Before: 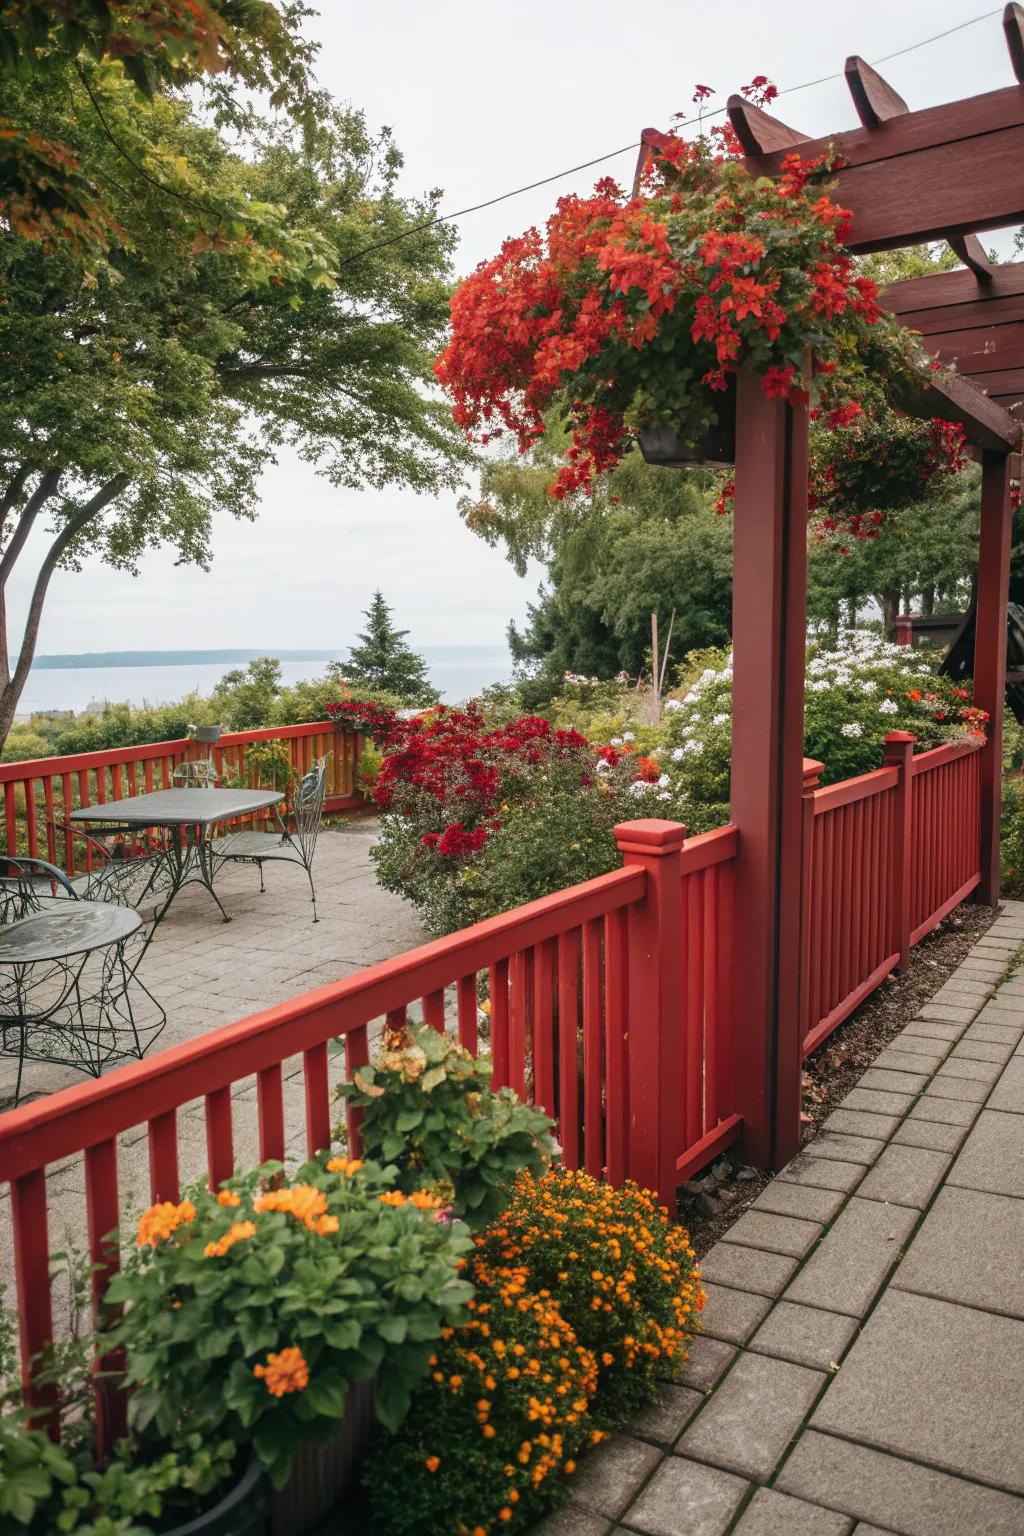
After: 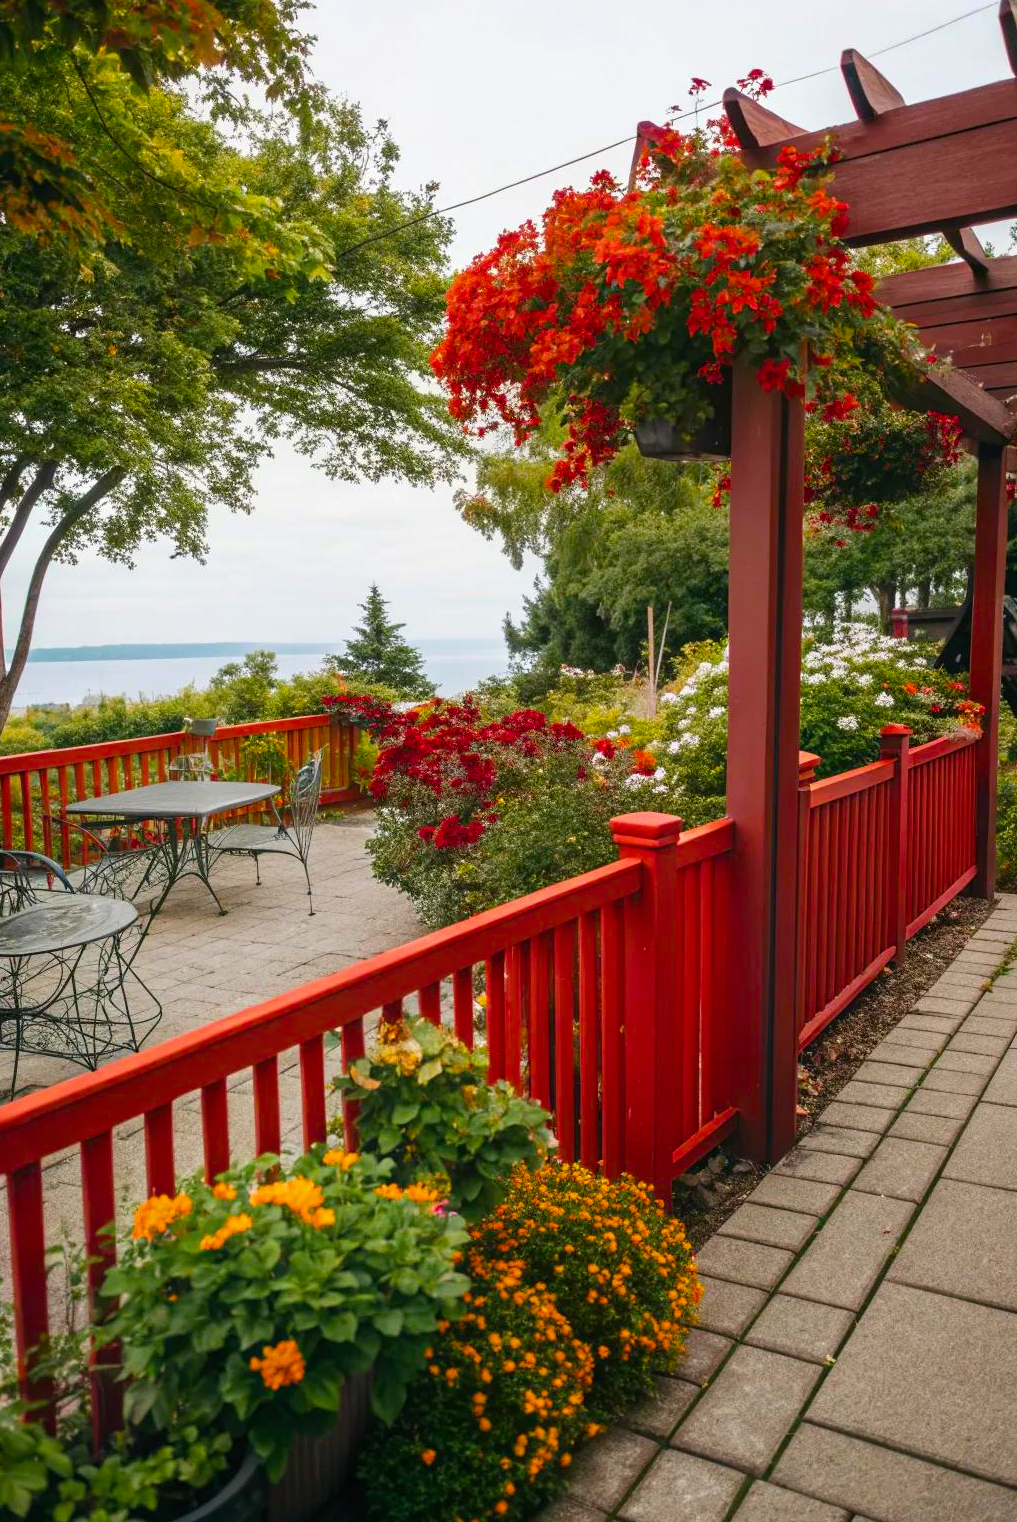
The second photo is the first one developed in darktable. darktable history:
color balance rgb: linear chroma grading › global chroma 15%, perceptual saturation grading › global saturation 30%
crop: left 0.434%, top 0.485%, right 0.244%, bottom 0.386%
